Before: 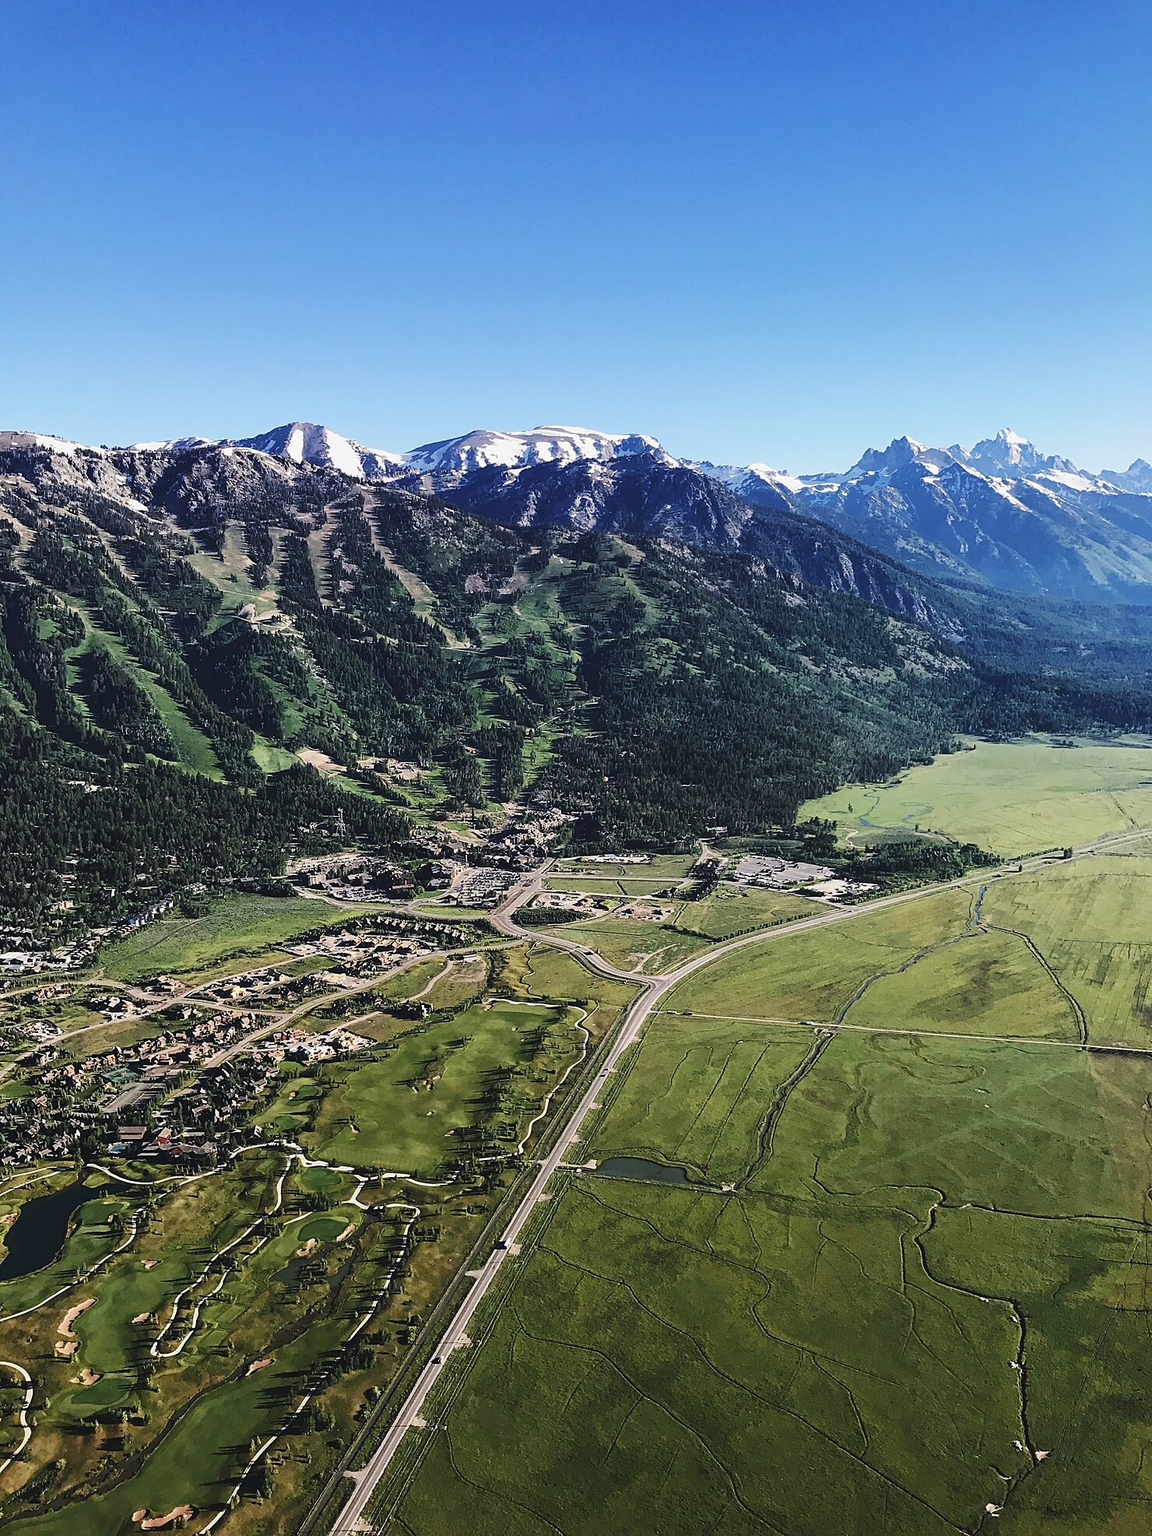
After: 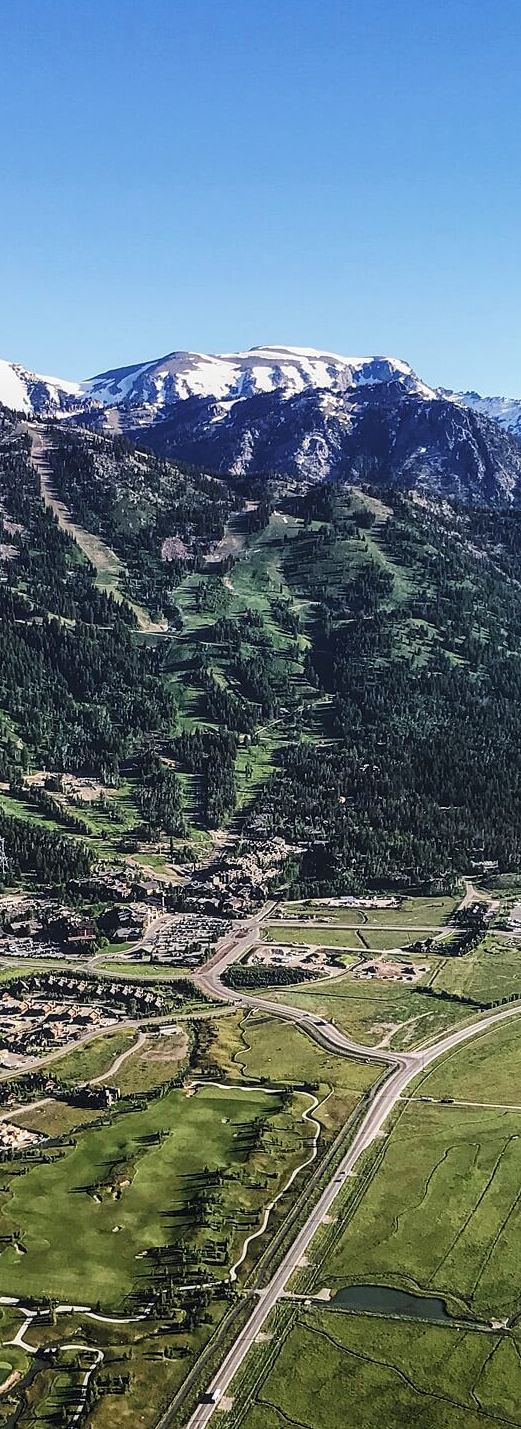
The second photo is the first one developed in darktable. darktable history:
tone equalizer: on, module defaults
crop and rotate: left 29.476%, top 10.214%, right 35.32%, bottom 17.333%
local contrast: on, module defaults
